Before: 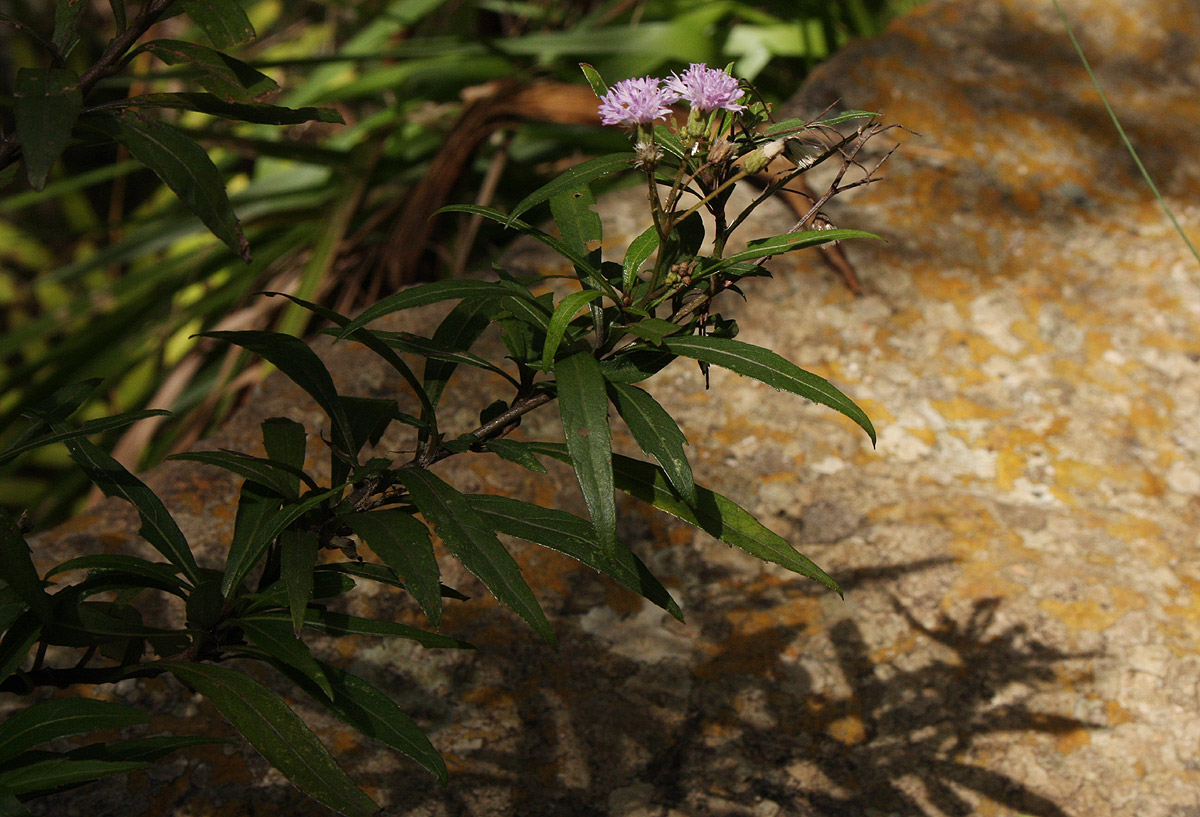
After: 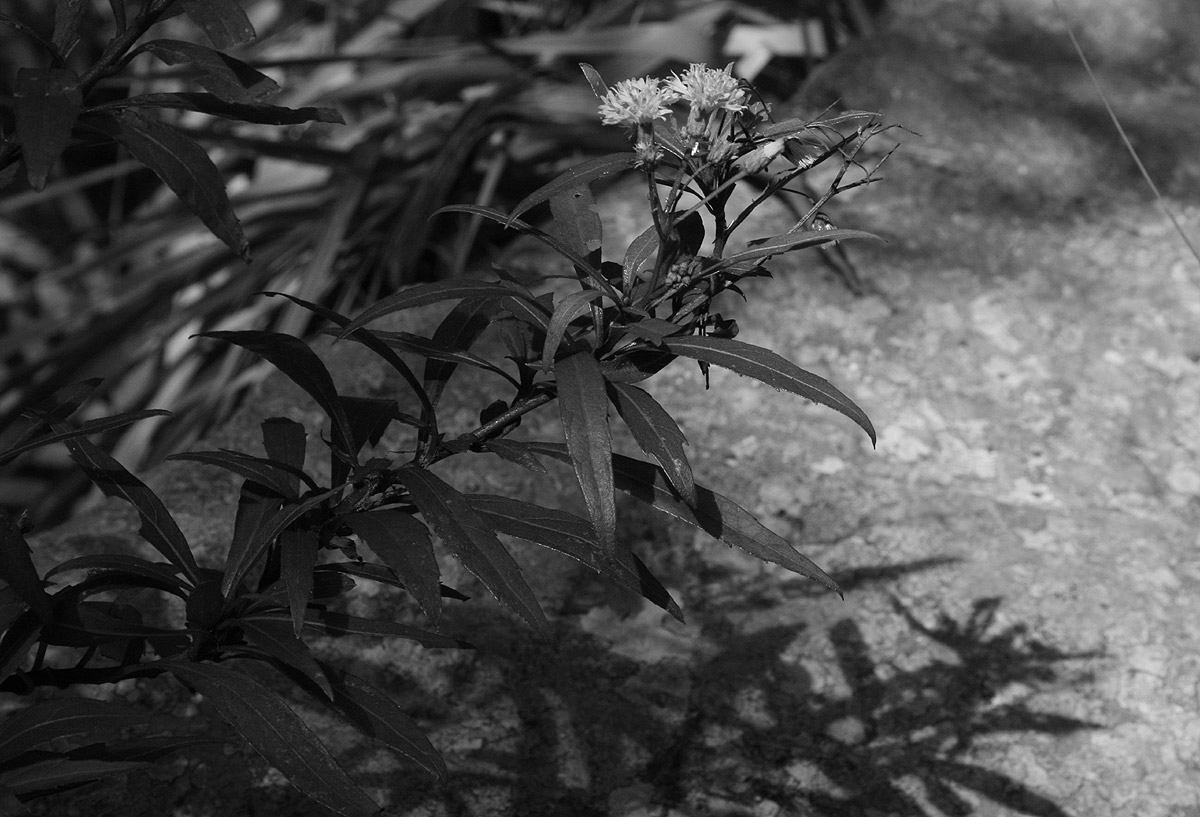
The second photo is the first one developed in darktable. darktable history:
monochrome: on, module defaults
contrast brightness saturation: saturation -0.05
